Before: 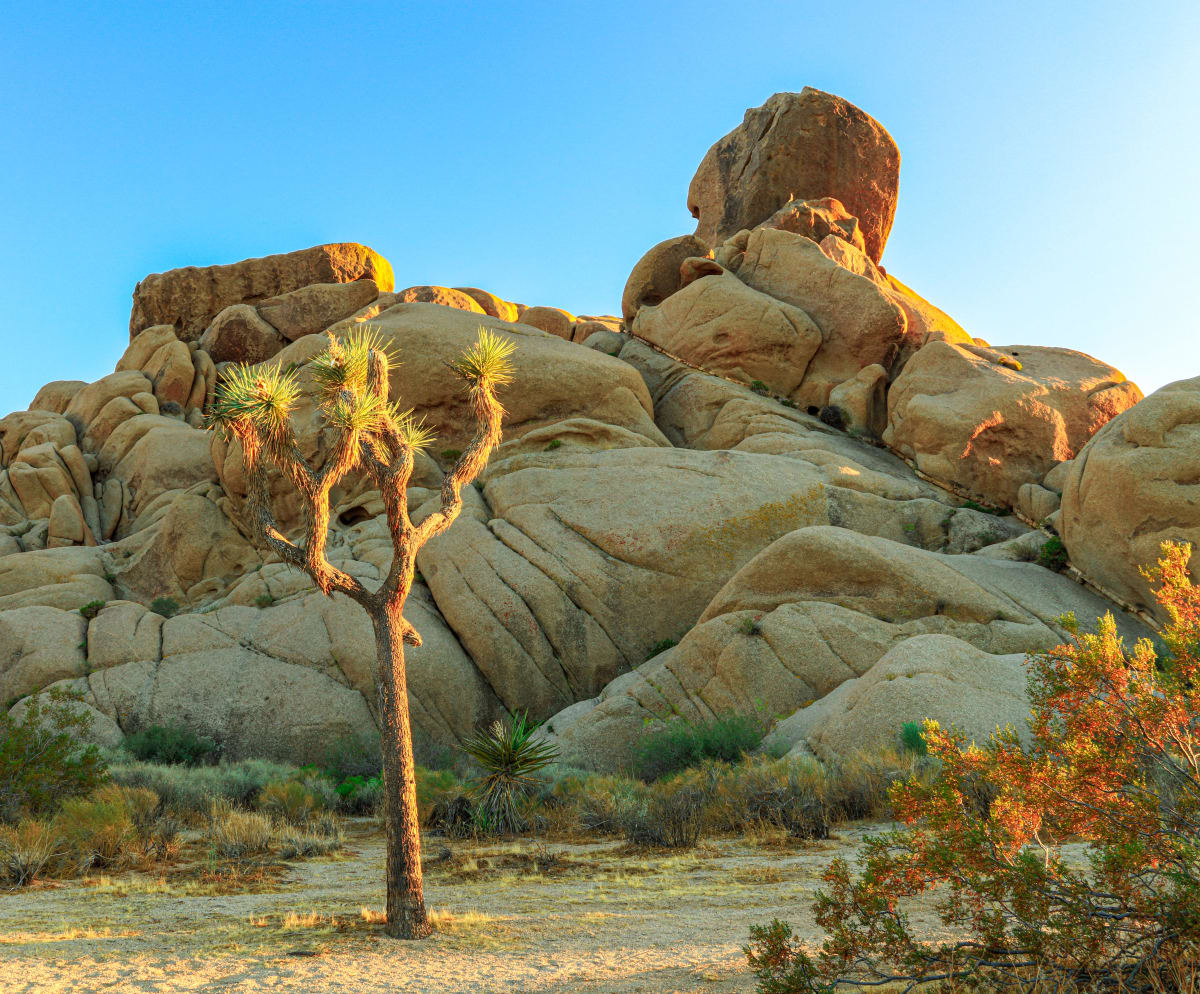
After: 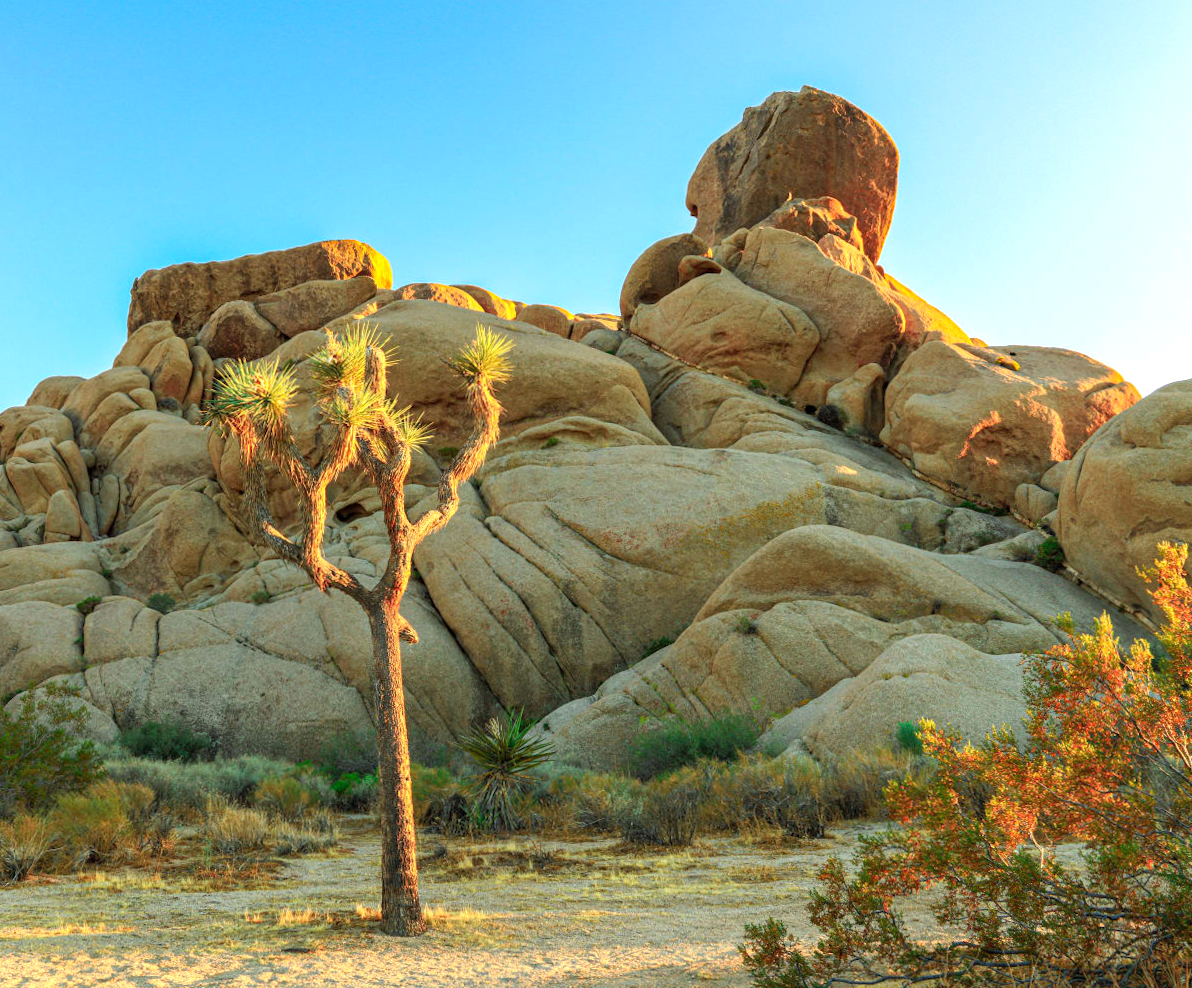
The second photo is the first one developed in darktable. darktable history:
crop and rotate: angle -0.28°
levels: levels [0, 0.48, 0.961]
exposure: exposure 0.077 EV, compensate highlight preservation false
